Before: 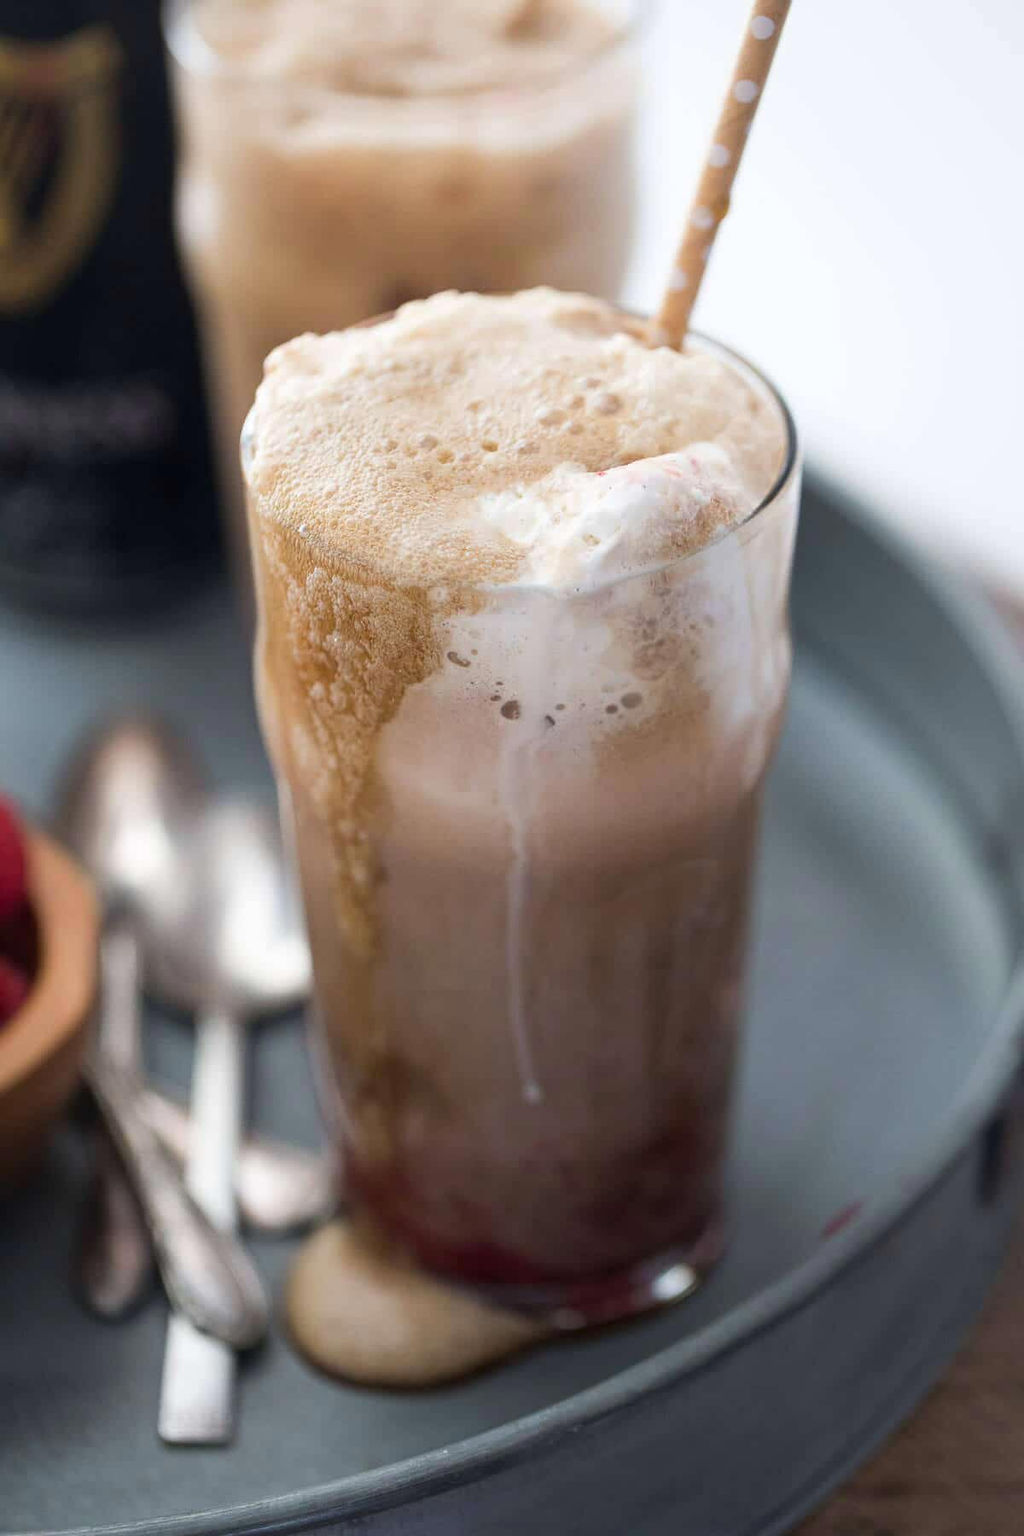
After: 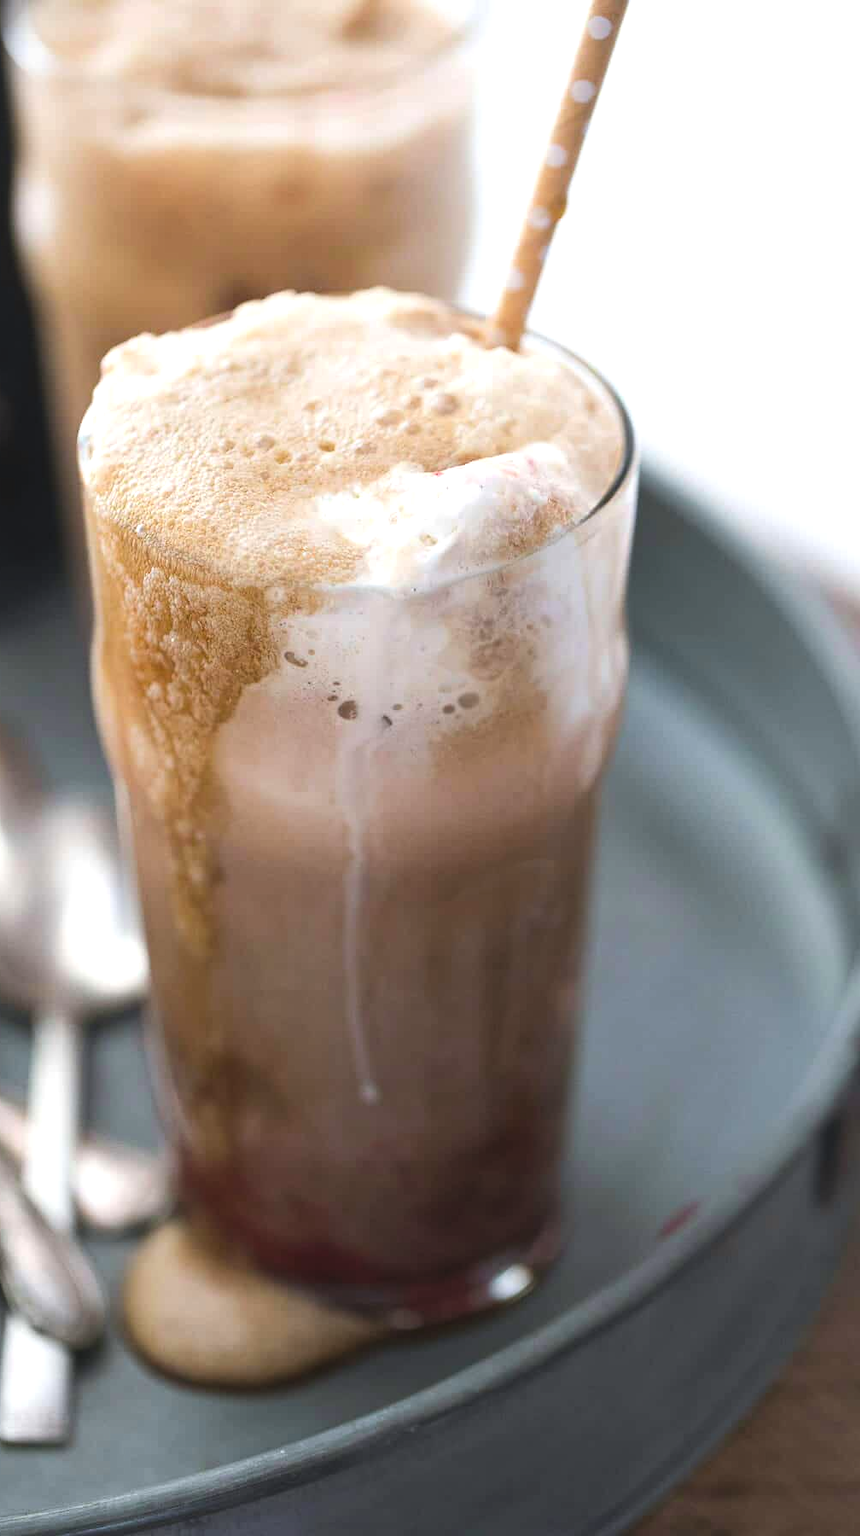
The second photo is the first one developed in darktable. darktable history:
crop: left 15.983%
color balance rgb: shadows lift › chroma 3.804%, shadows lift › hue 88.33°, global offset › luminance 0.772%, linear chroma grading › global chroma 9.667%, perceptual saturation grading › global saturation -0.106%, perceptual brilliance grading › highlights 7.677%, perceptual brilliance grading › mid-tones 4.218%, perceptual brilliance grading › shadows 1.547%
levels: black 0.017%
